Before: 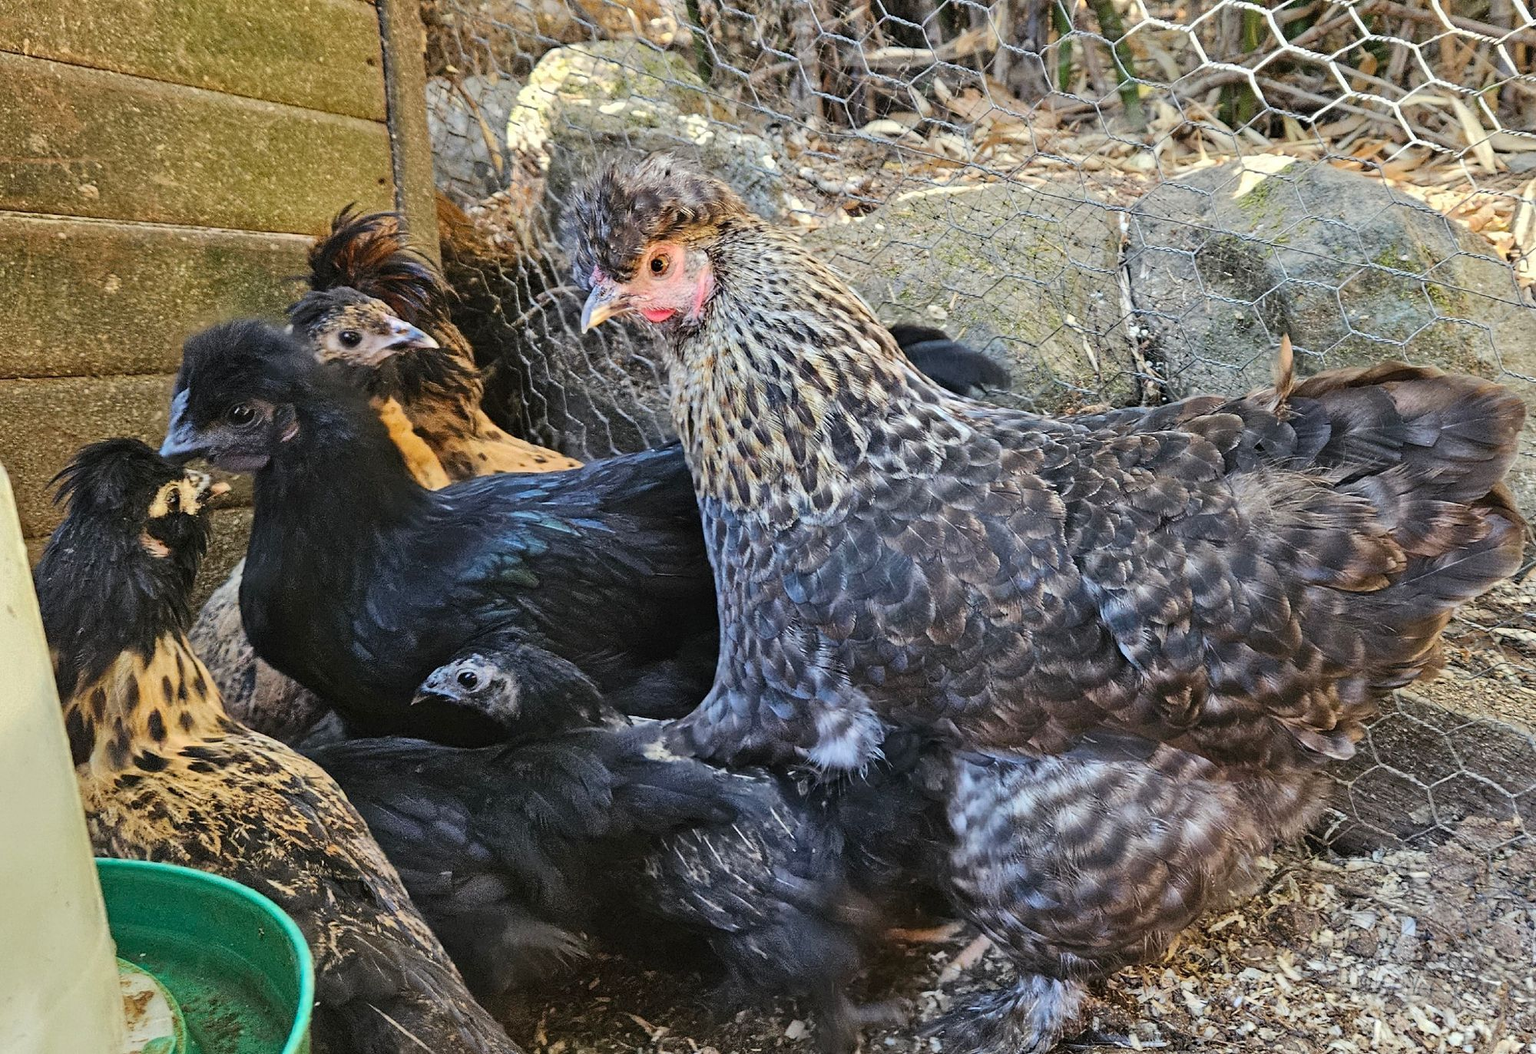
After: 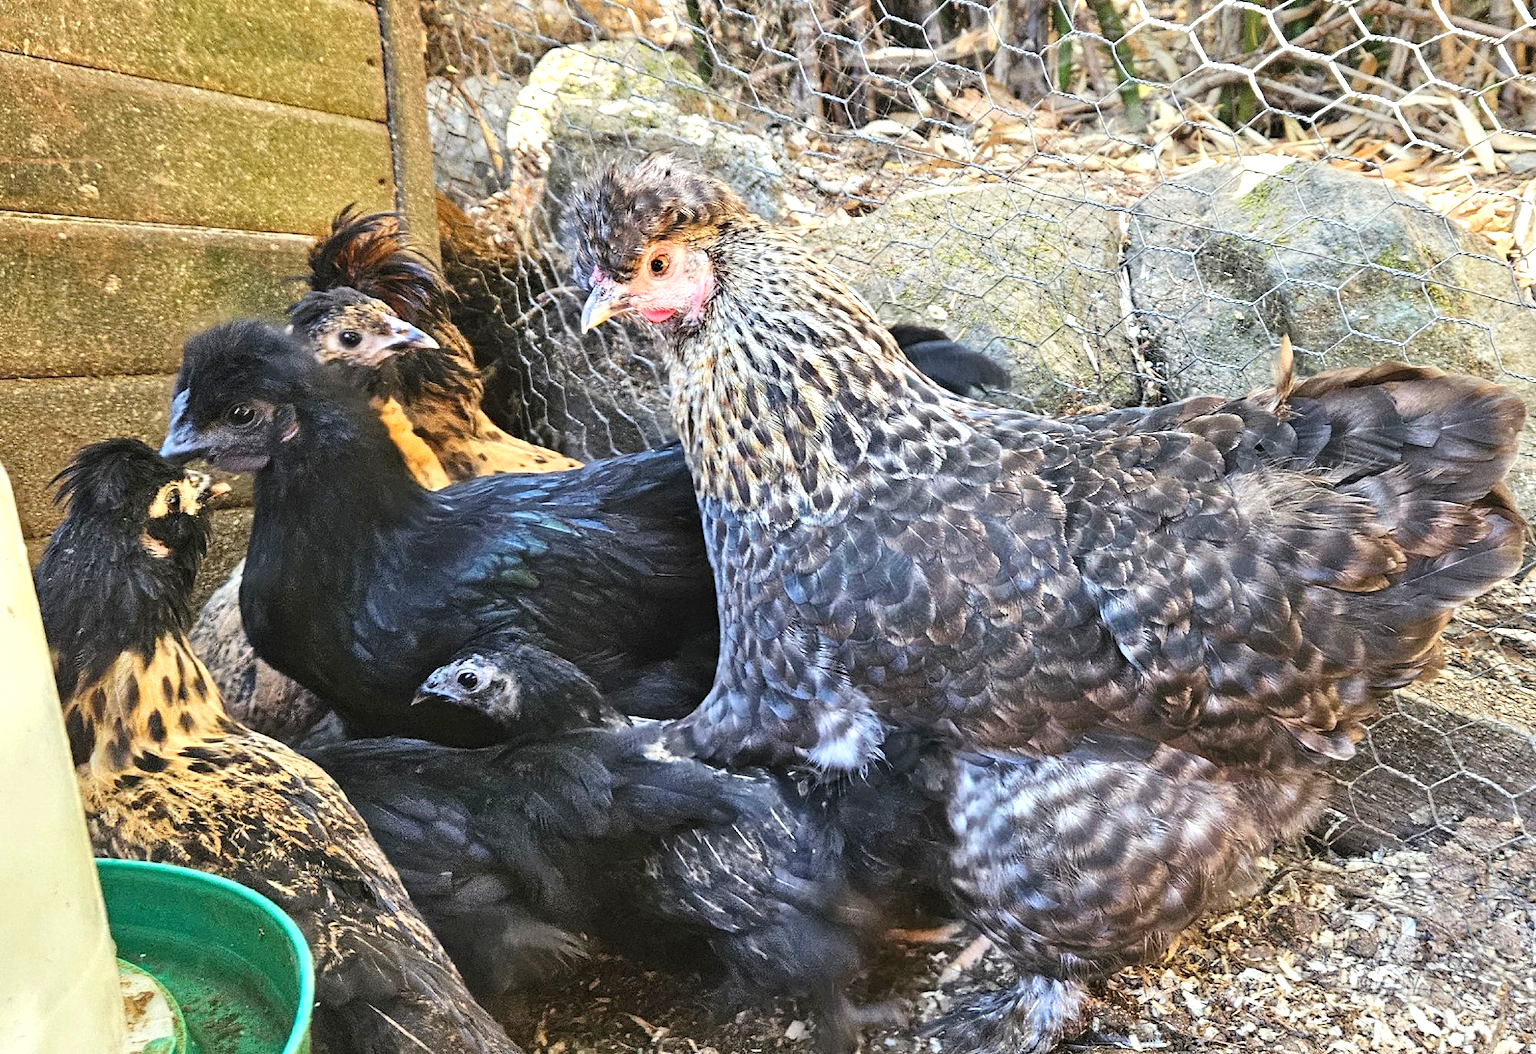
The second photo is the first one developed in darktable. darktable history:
white balance: emerald 1
exposure: exposure 0.74 EV, compensate highlight preservation false
